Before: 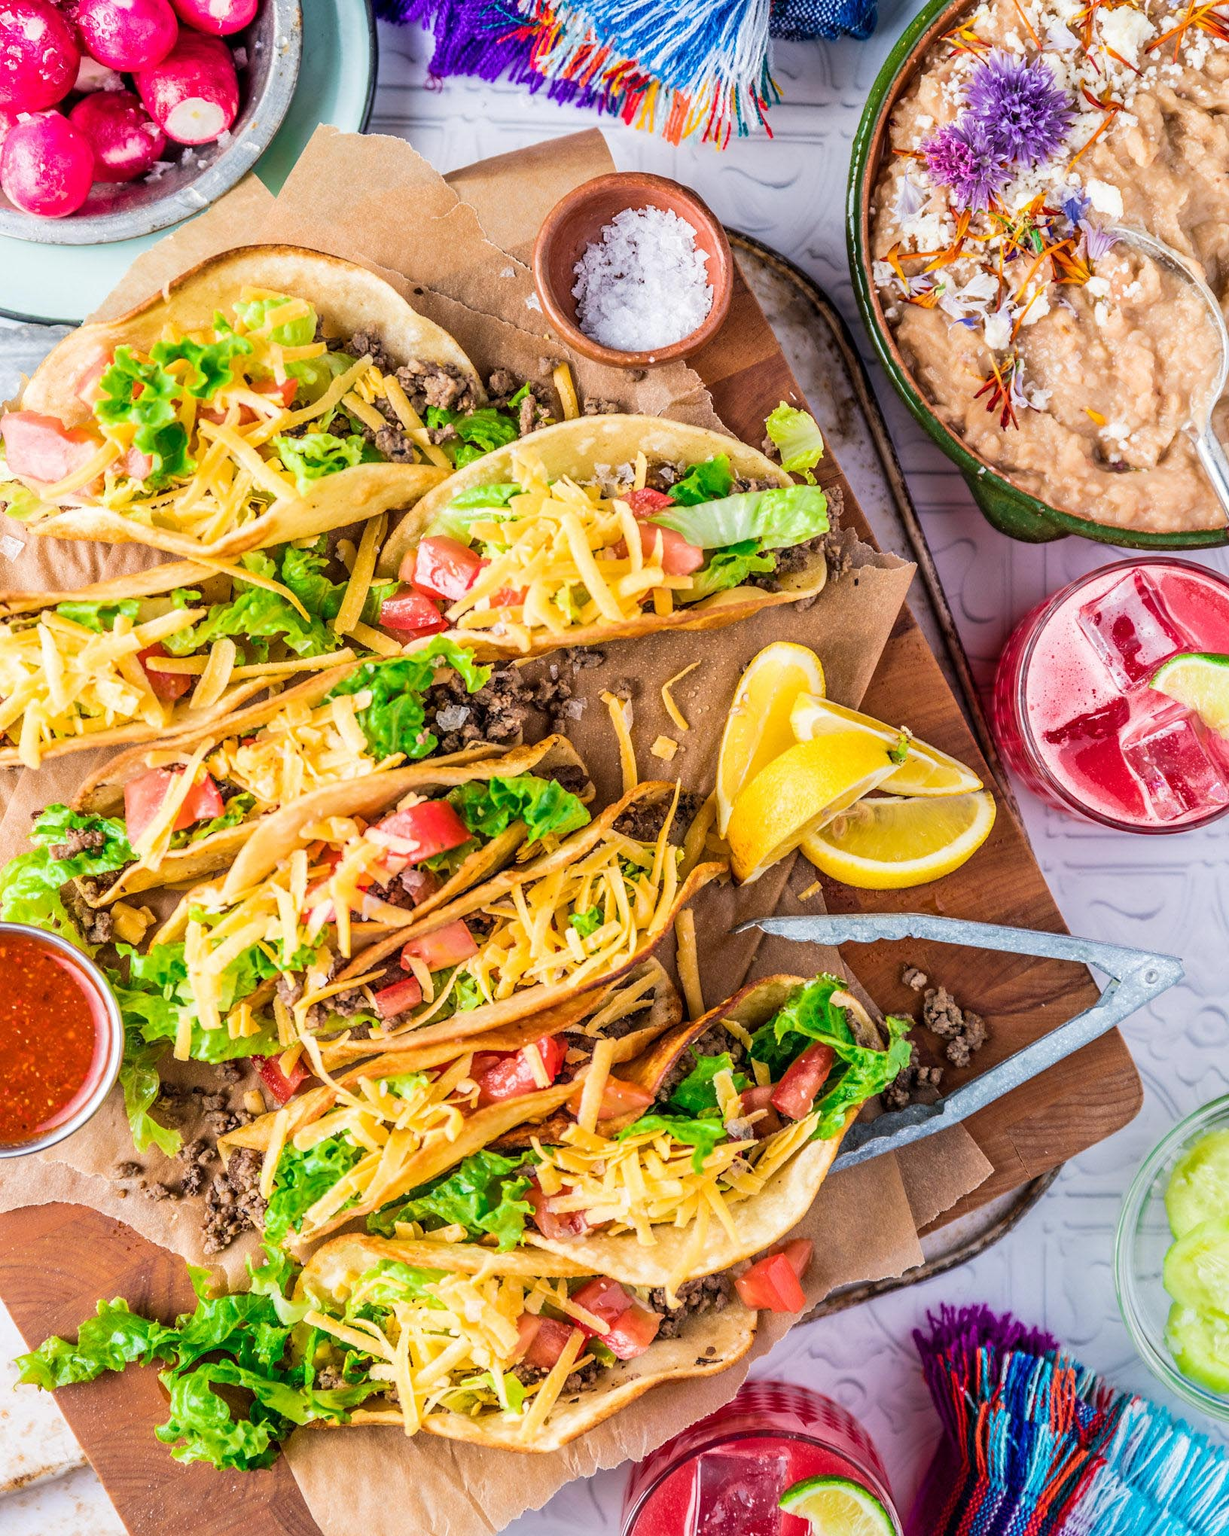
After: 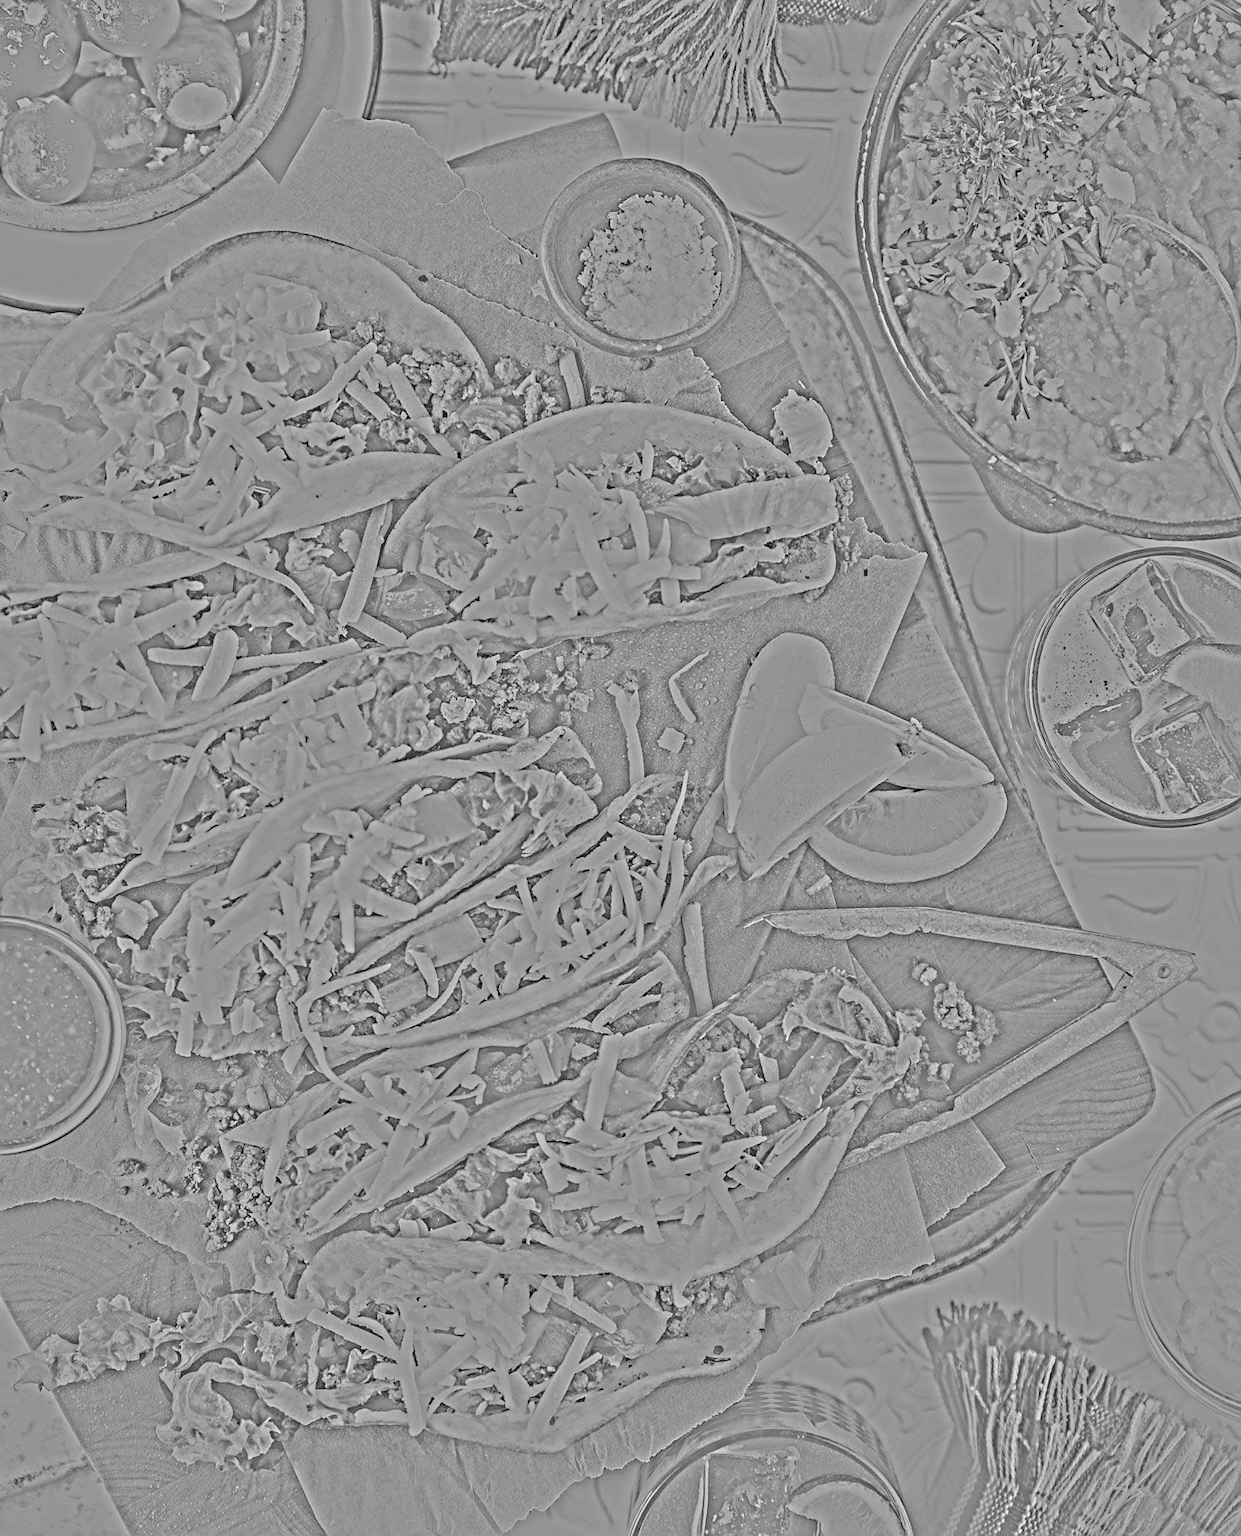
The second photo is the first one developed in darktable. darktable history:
sharpen: on, module defaults
highpass: sharpness 25.84%, contrast boost 14.94%
base curve: curves: ch0 [(0, 0) (0.036, 0.025) (0.121, 0.166) (0.206, 0.329) (0.605, 0.79) (1, 1)], preserve colors none
crop: top 1.049%, right 0.001%
